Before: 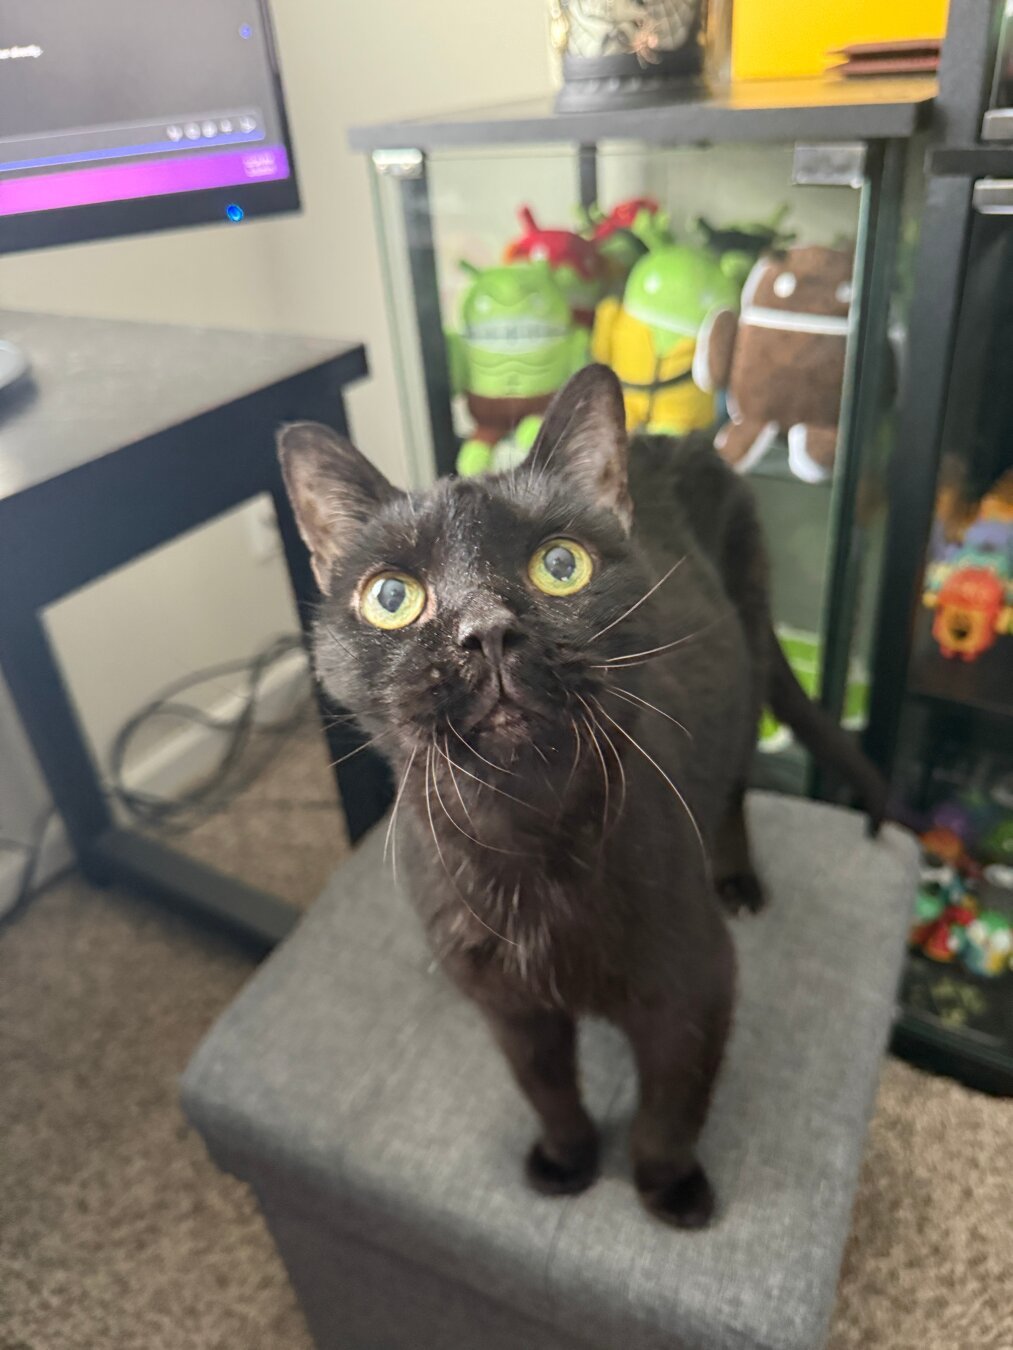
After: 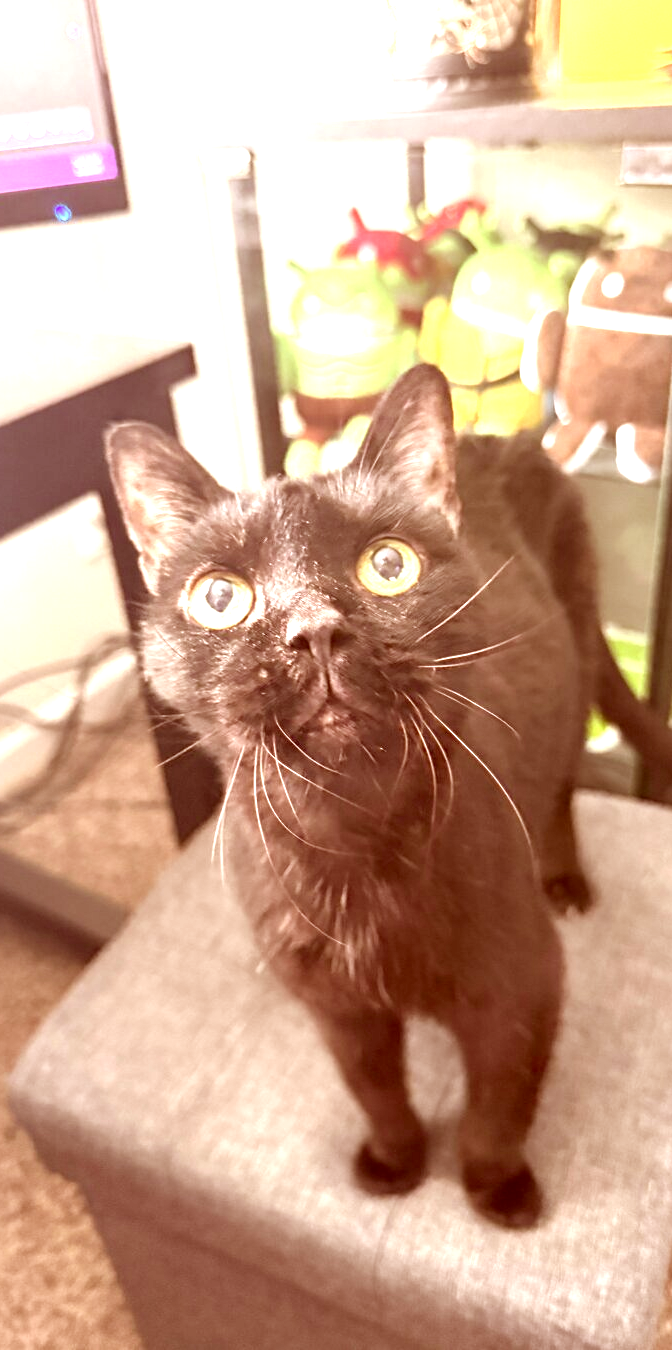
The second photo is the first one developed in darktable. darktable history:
exposure: black level correction 0, exposure 1.45 EV, compensate highlight preservation false
color correction: highlights a* 9.46, highlights b* 8.5, shadows a* 39.72, shadows b* 39.23, saturation 0.813
crop: left 17.032%, right 16.518%
